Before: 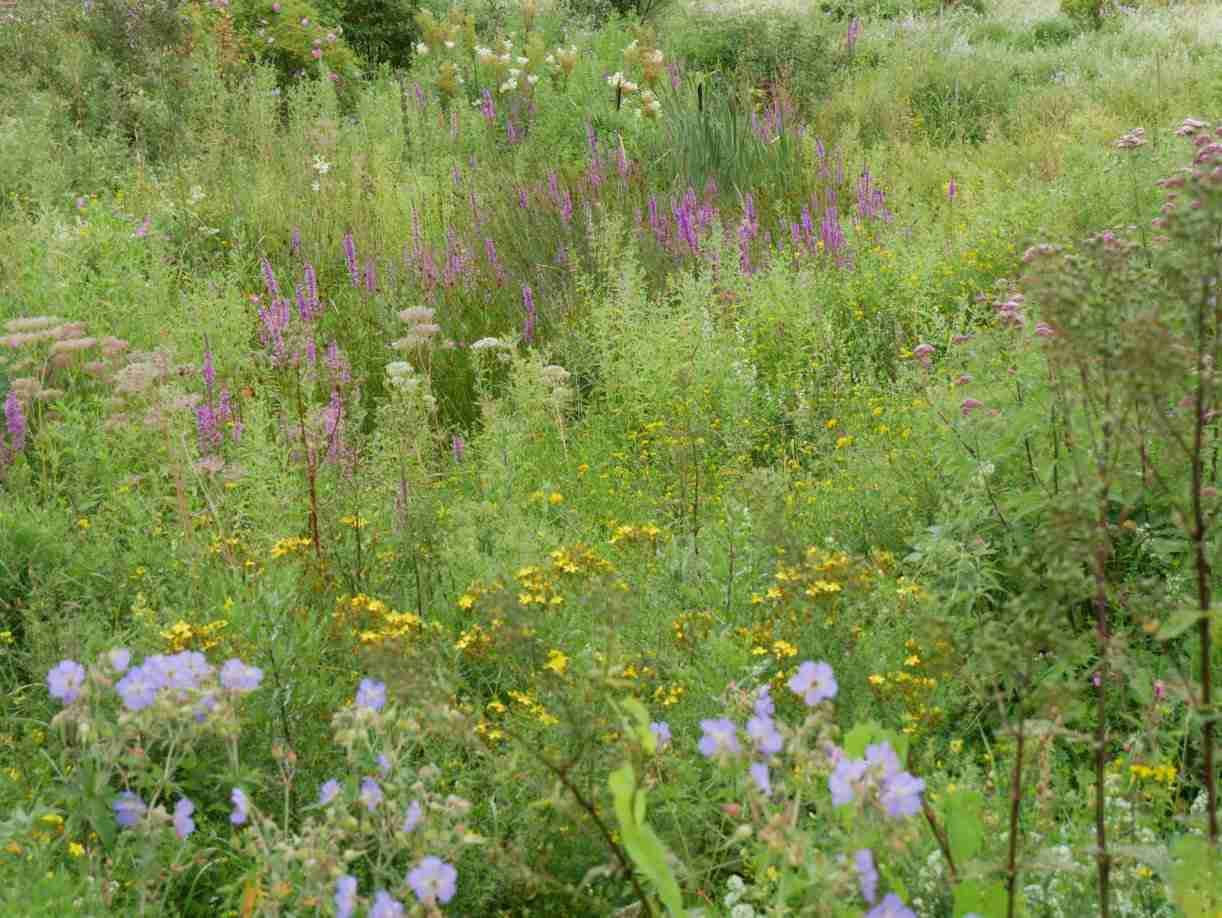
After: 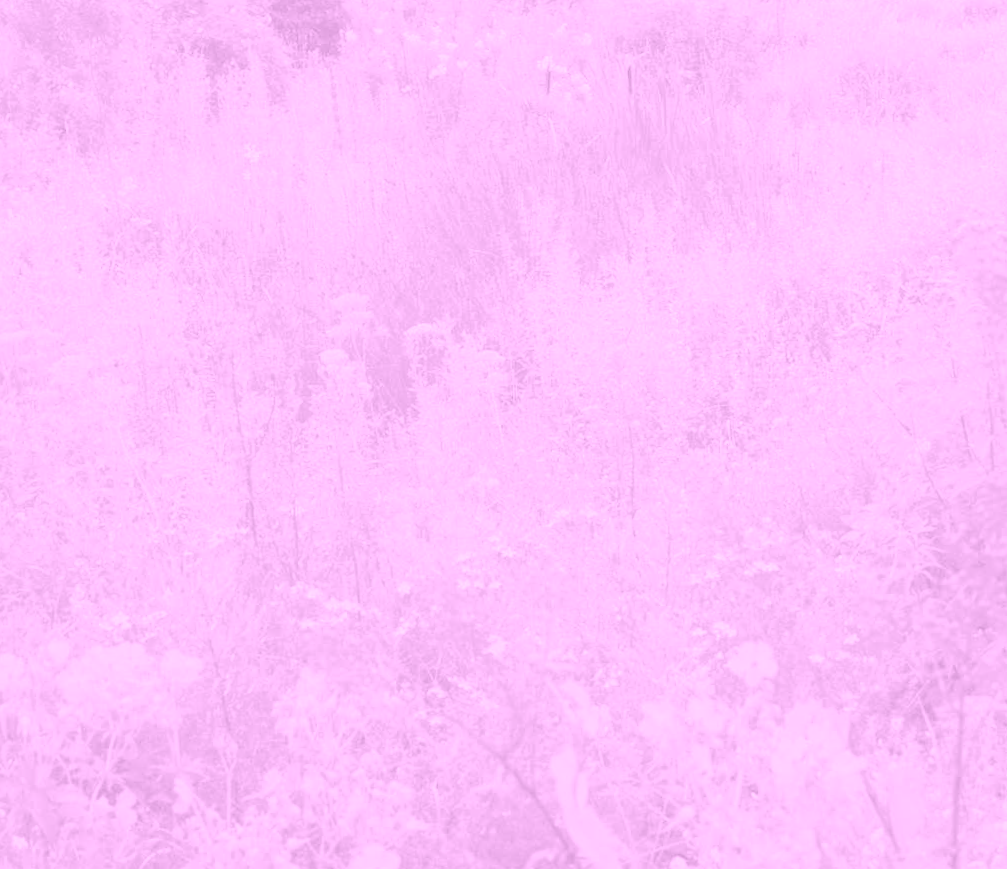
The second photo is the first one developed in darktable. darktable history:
colorize: hue 331.2°, saturation 75%, source mix 30.28%, lightness 70.52%, version 1
tone curve: curves: ch0 [(0, 0) (0.003, 0.012) (0.011, 0.015) (0.025, 0.027) (0.044, 0.045) (0.069, 0.064) (0.1, 0.093) (0.136, 0.133) (0.177, 0.177) (0.224, 0.221) (0.277, 0.272) (0.335, 0.342) (0.399, 0.398) (0.468, 0.462) (0.543, 0.547) (0.623, 0.624) (0.709, 0.711) (0.801, 0.792) (0.898, 0.889) (1, 1)], preserve colors none
crop and rotate: angle 1°, left 4.281%, top 0.642%, right 11.383%, bottom 2.486%
contrast equalizer: y [[0.46, 0.454, 0.451, 0.451, 0.455, 0.46], [0.5 ×6], [0.5 ×6], [0 ×6], [0 ×6]]
